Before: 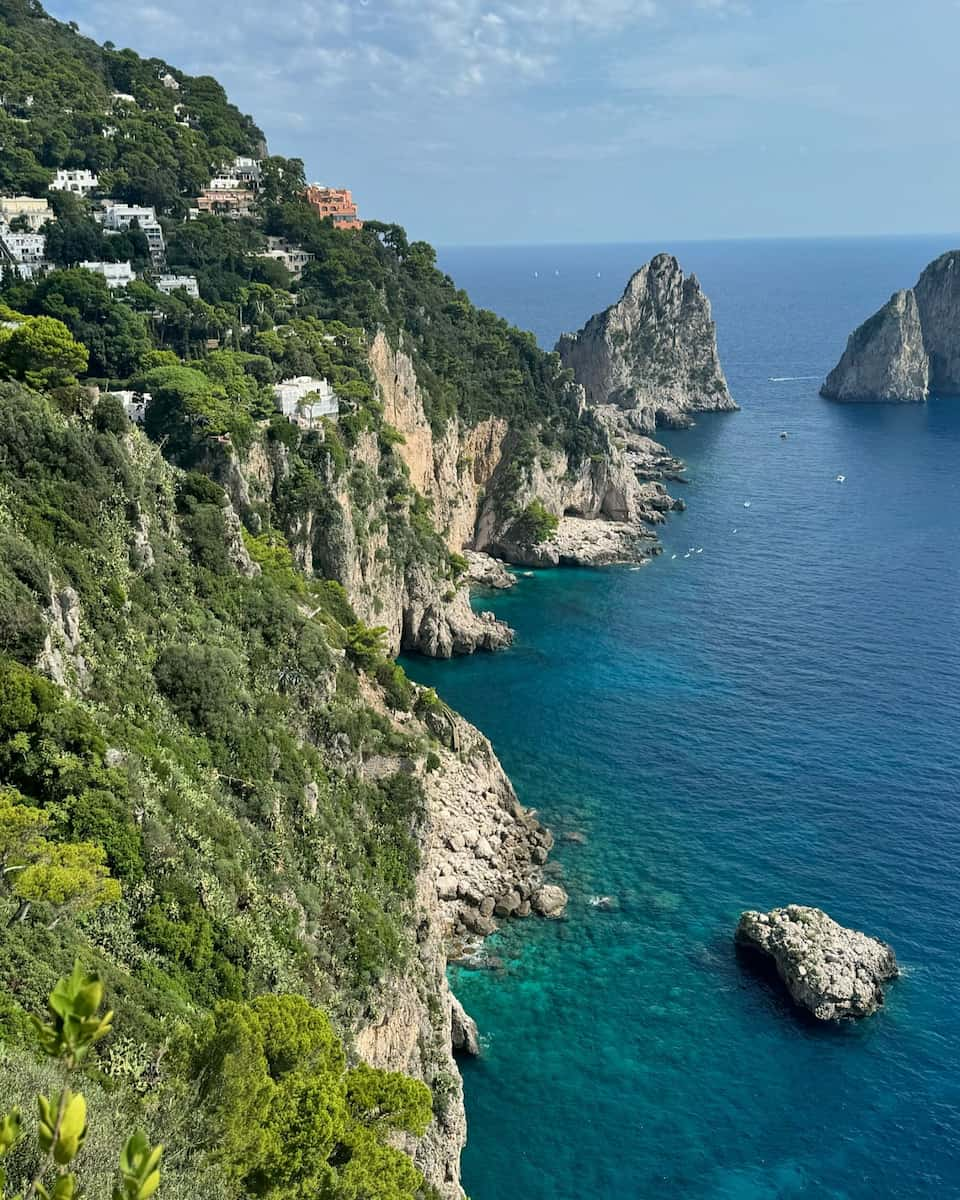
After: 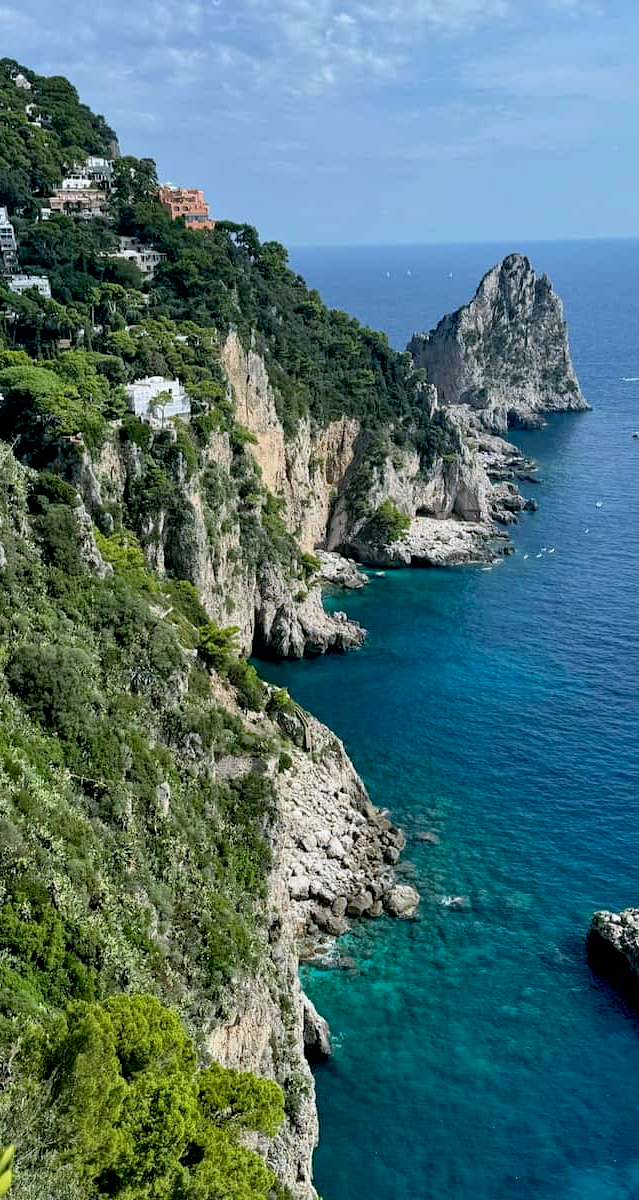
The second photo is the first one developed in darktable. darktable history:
crop: left 15.419%, right 17.914%
exposure: black level correction 0.016, exposure -0.009 EV, compensate highlight preservation false
white balance: red 0.978, blue 0.999
color calibration: illuminant as shot in camera, x 0.358, y 0.373, temperature 4628.91 K
